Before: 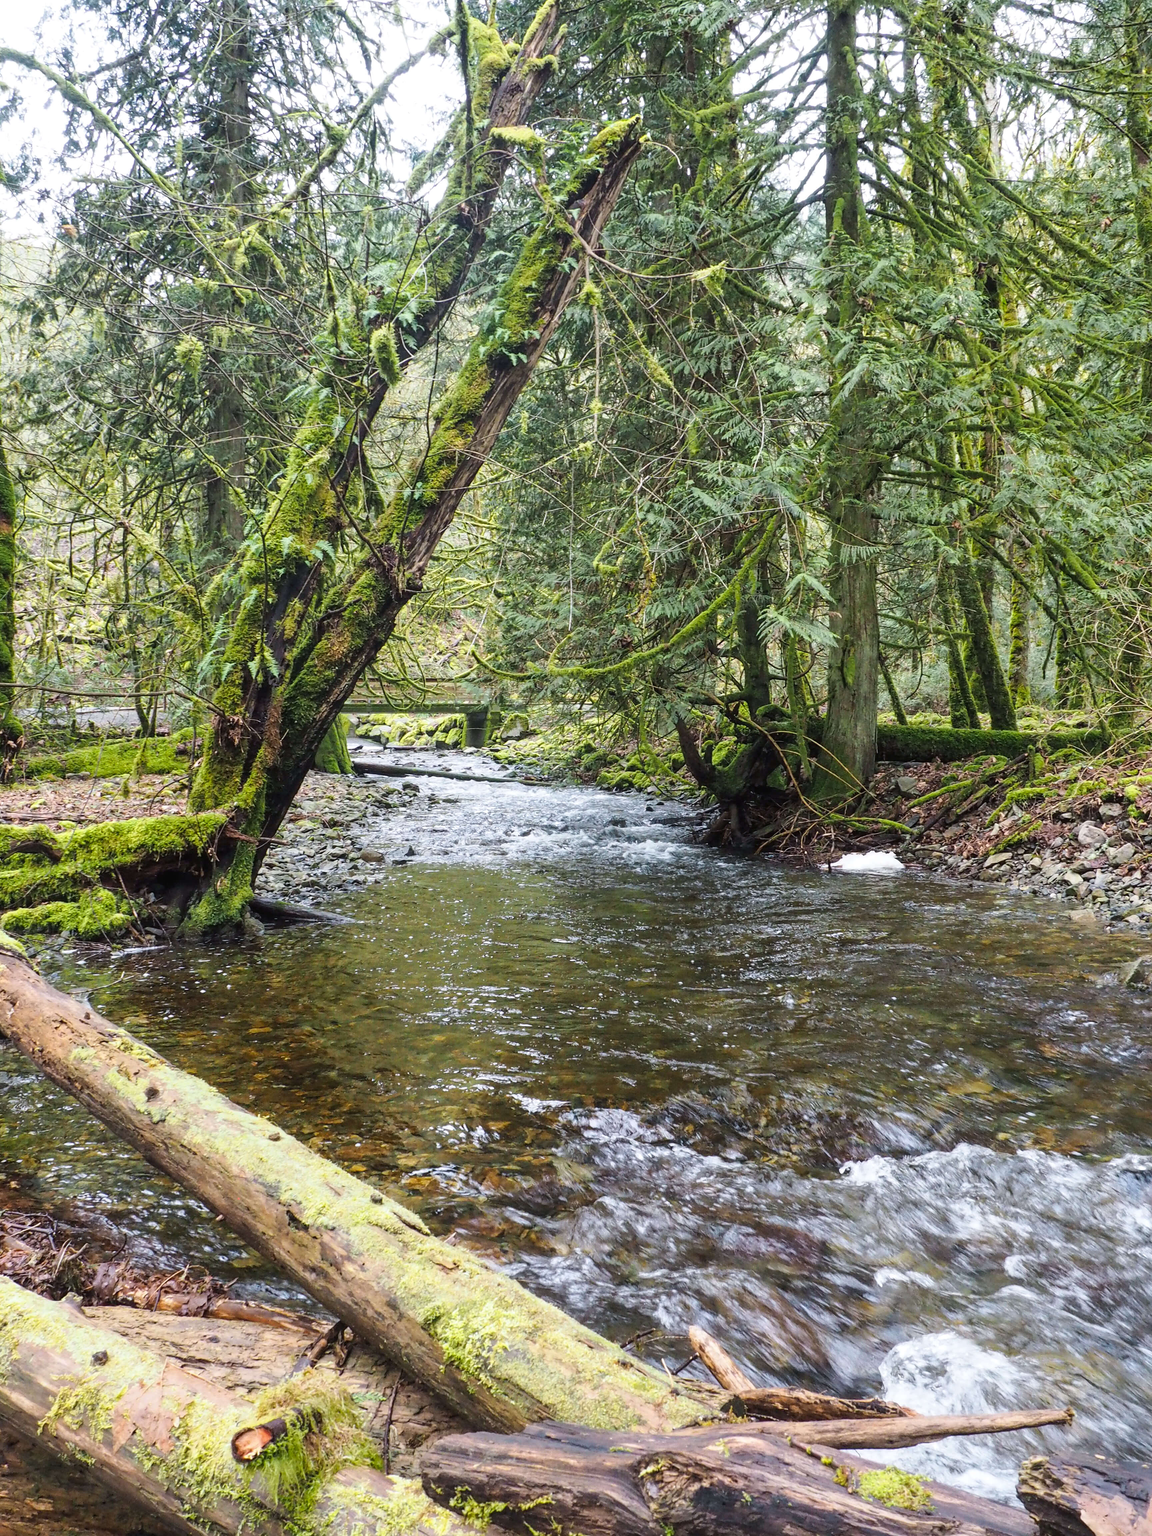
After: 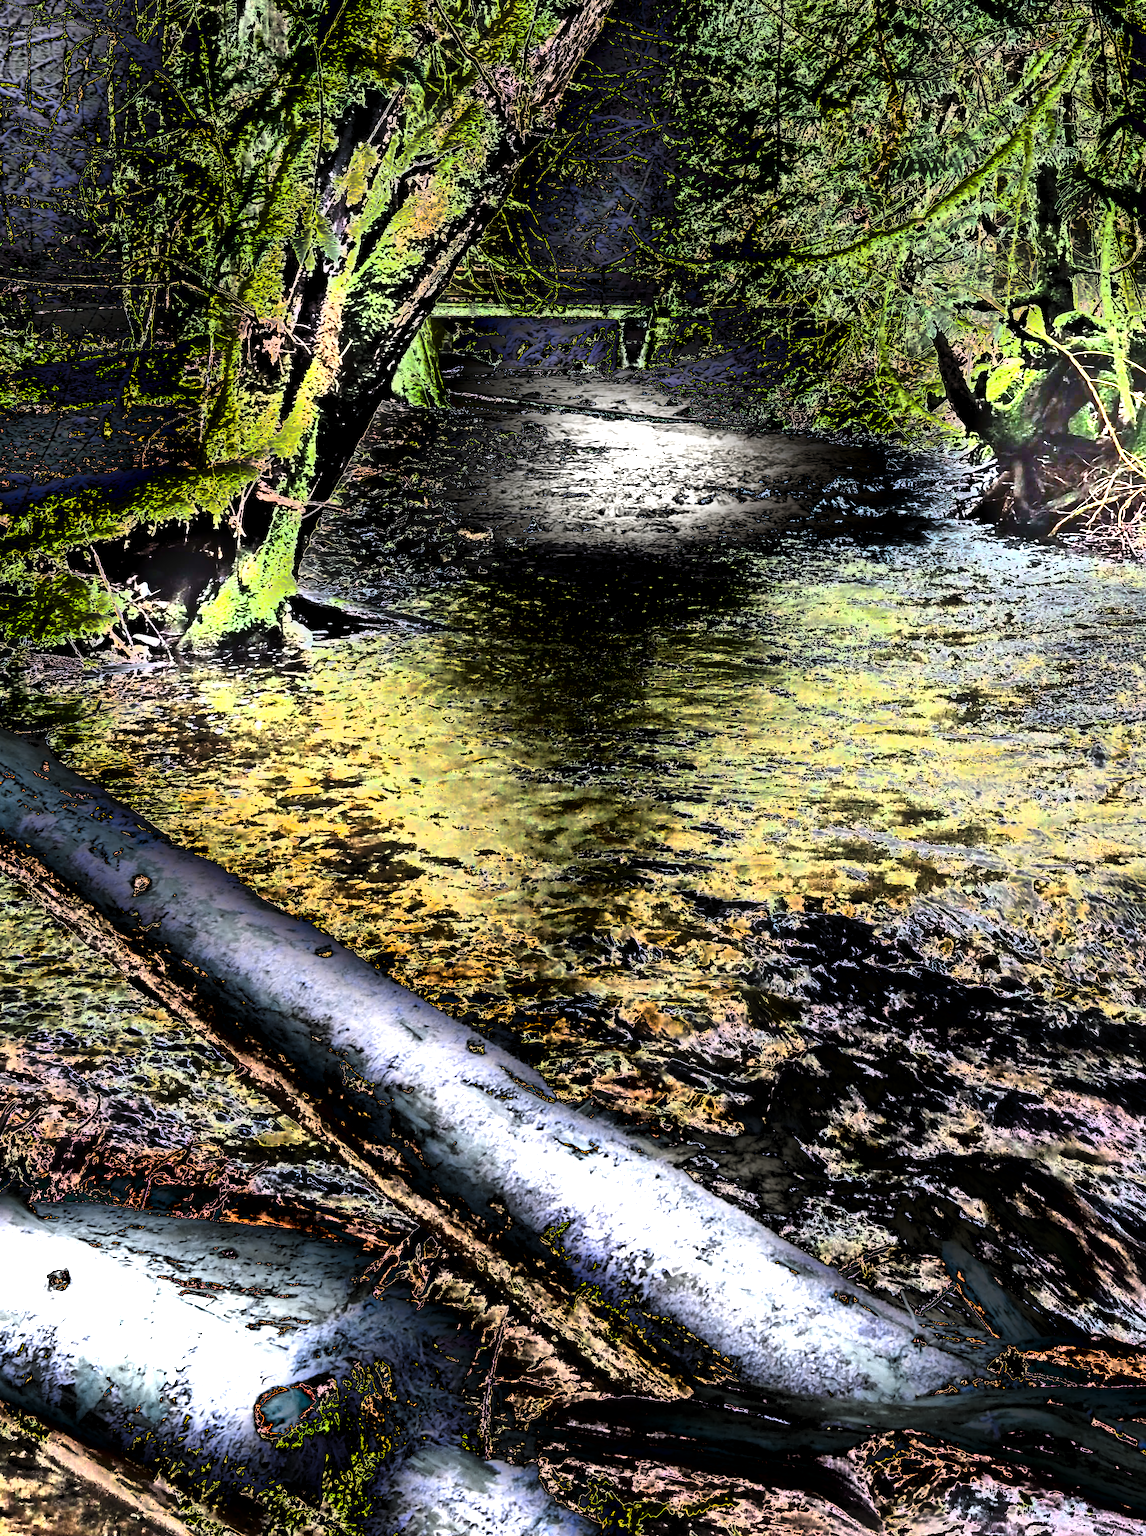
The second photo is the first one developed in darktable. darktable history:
tone equalizer: edges refinement/feathering 500, mask exposure compensation -1.57 EV, preserve details no
shadows and highlights: shadows 74.76, highlights -60.74, highlights color adjustment 0.416%, soften with gaussian
exposure: black level correction 0, exposure 3.969 EV, compensate highlight preservation false
crop and rotate: angle -0.681°, left 4.009%, top 32.246%, right 28.591%
